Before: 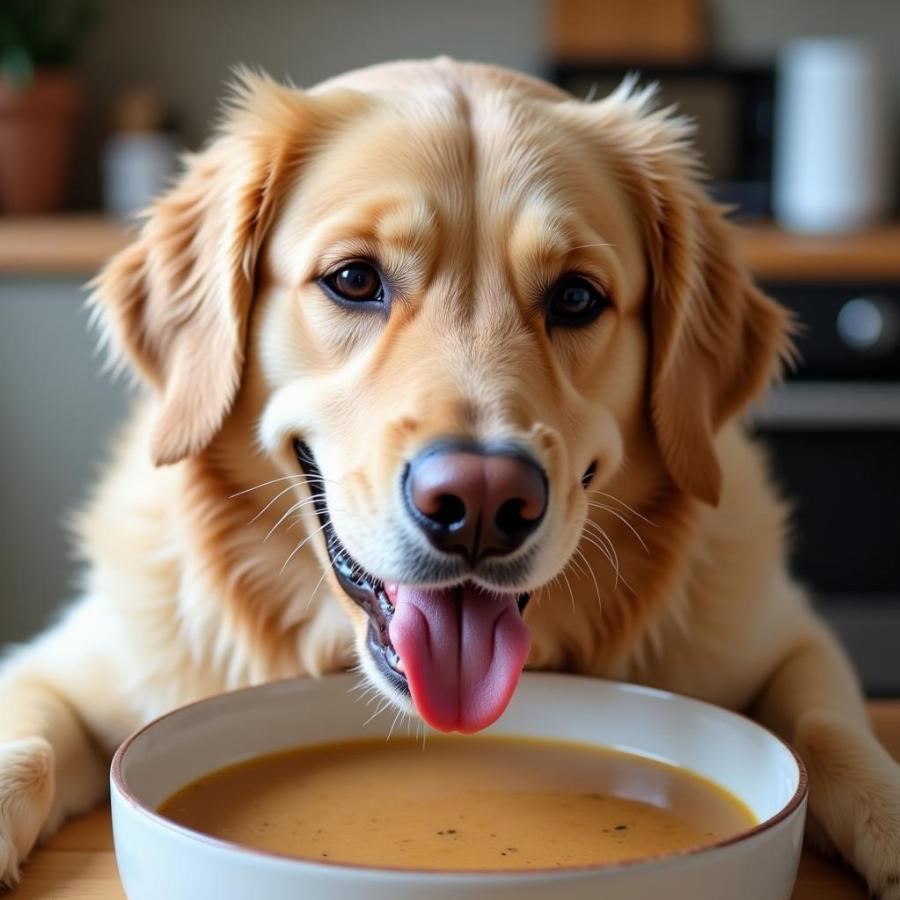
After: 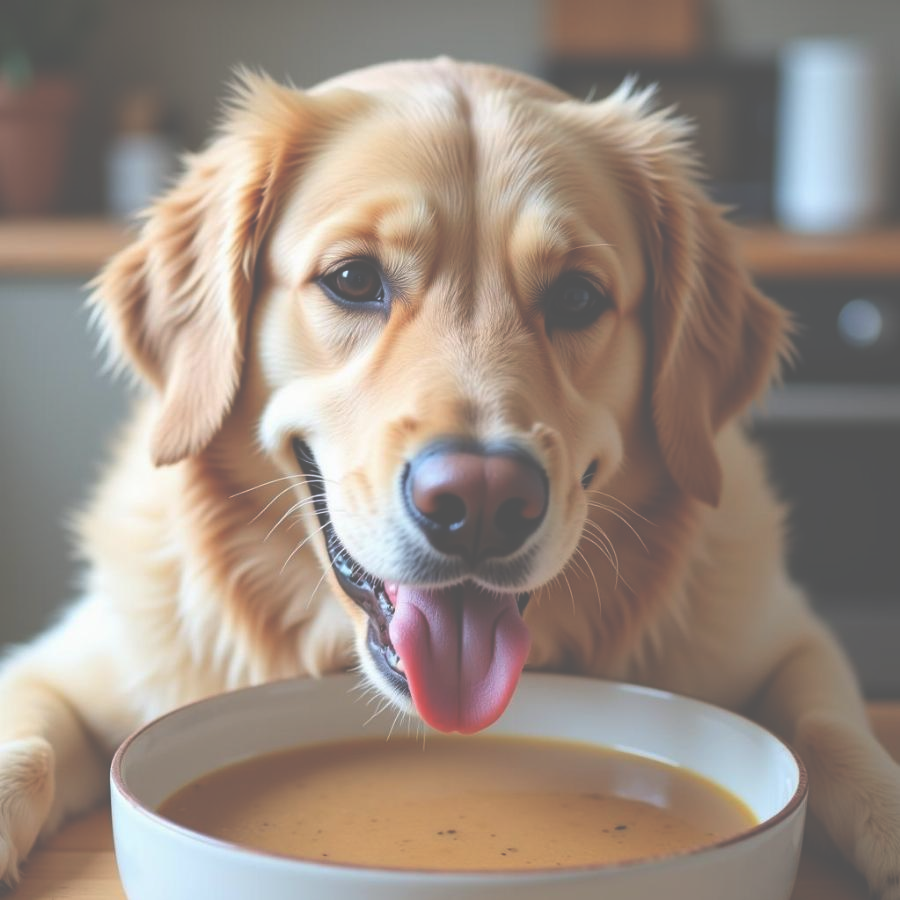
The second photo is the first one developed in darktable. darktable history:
exposure: black level correction -0.087, compensate exposure bias true, compensate highlight preservation false
